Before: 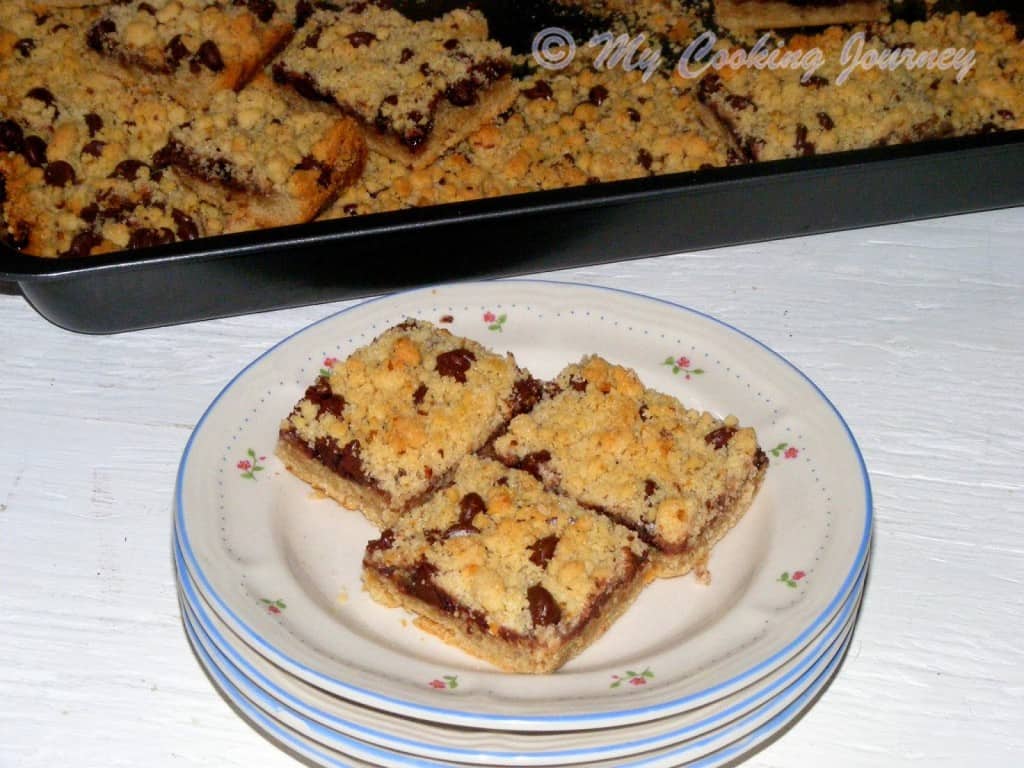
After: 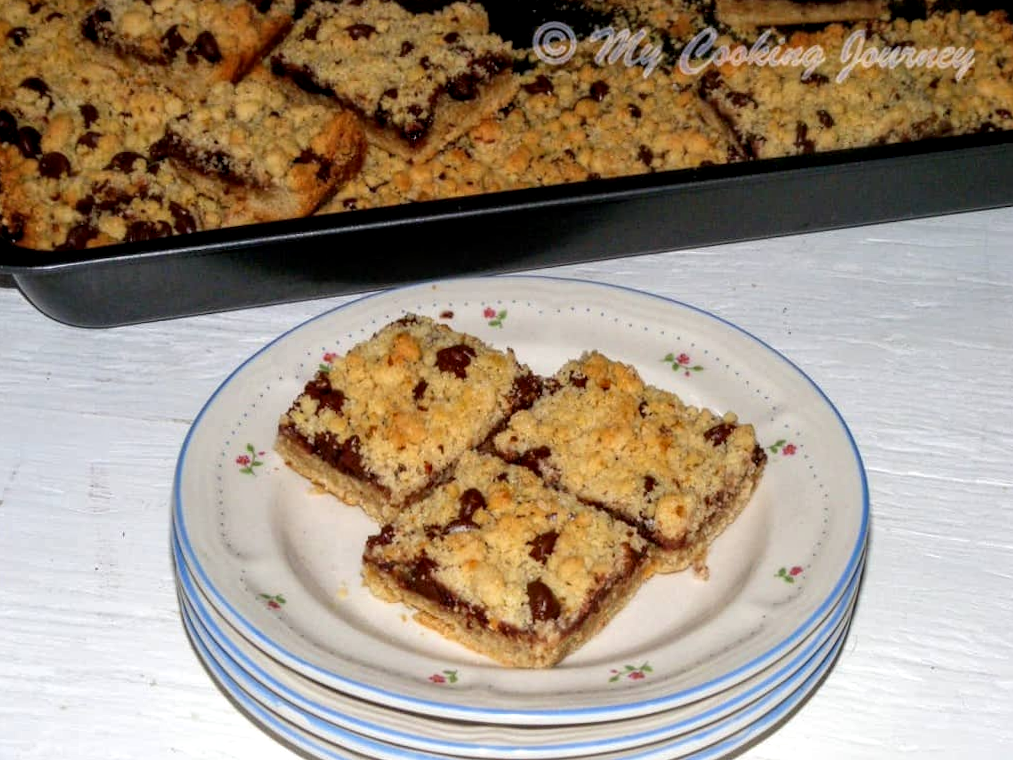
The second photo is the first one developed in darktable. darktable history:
local contrast: highlights 35%, detail 135%
rotate and perspective: rotation 0.174°, lens shift (vertical) 0.013, lens shift (horizontal) 0.019, shear 0.001, automatic cropping original format, crop left 0.007, crop right 0.991, crop top 0.016, crop bottom 0.997
